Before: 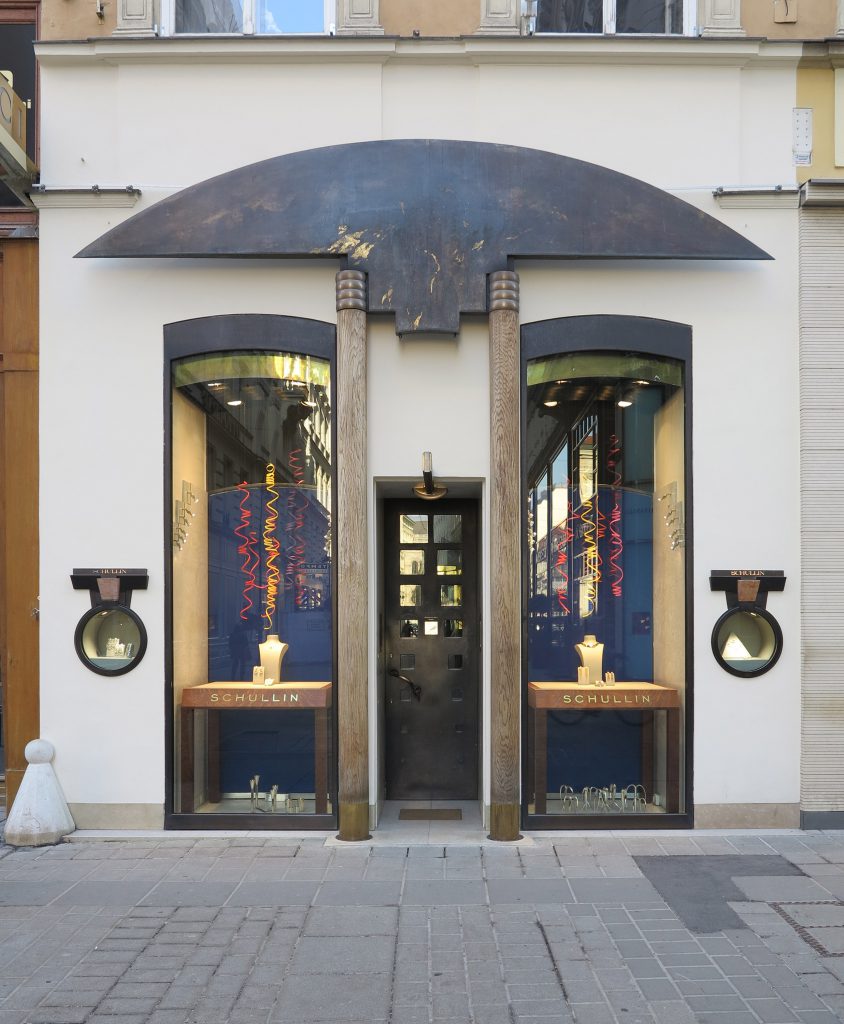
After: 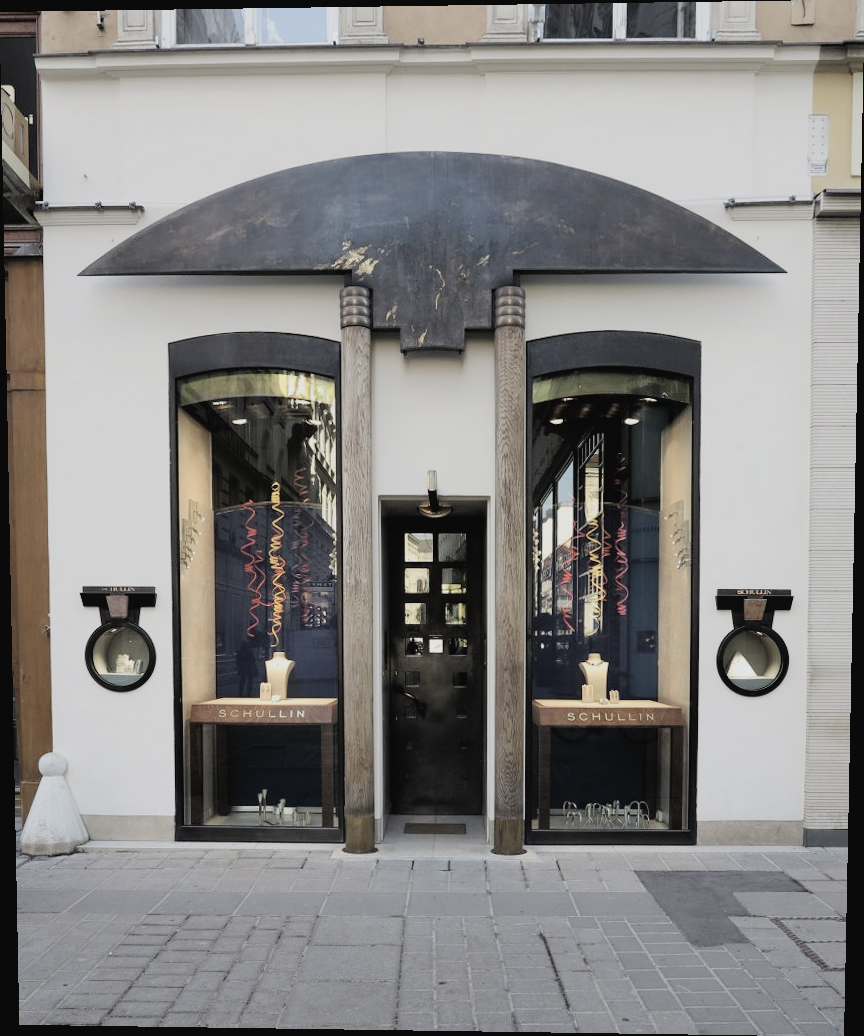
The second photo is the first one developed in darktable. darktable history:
white balance: emerald 1
contrast brightness saturation: contrast -0.05, saturation -0.41
rotate and perspective: lens shift (vertical) 0.048, lens shift (horizontal) -0.024, automatic cropping off
filmic rgb: black relative exposure -5 EV, white relative exposure 3.5 EV, hardness 3.19, contrast 1.3, highlights saturation mix -50%
